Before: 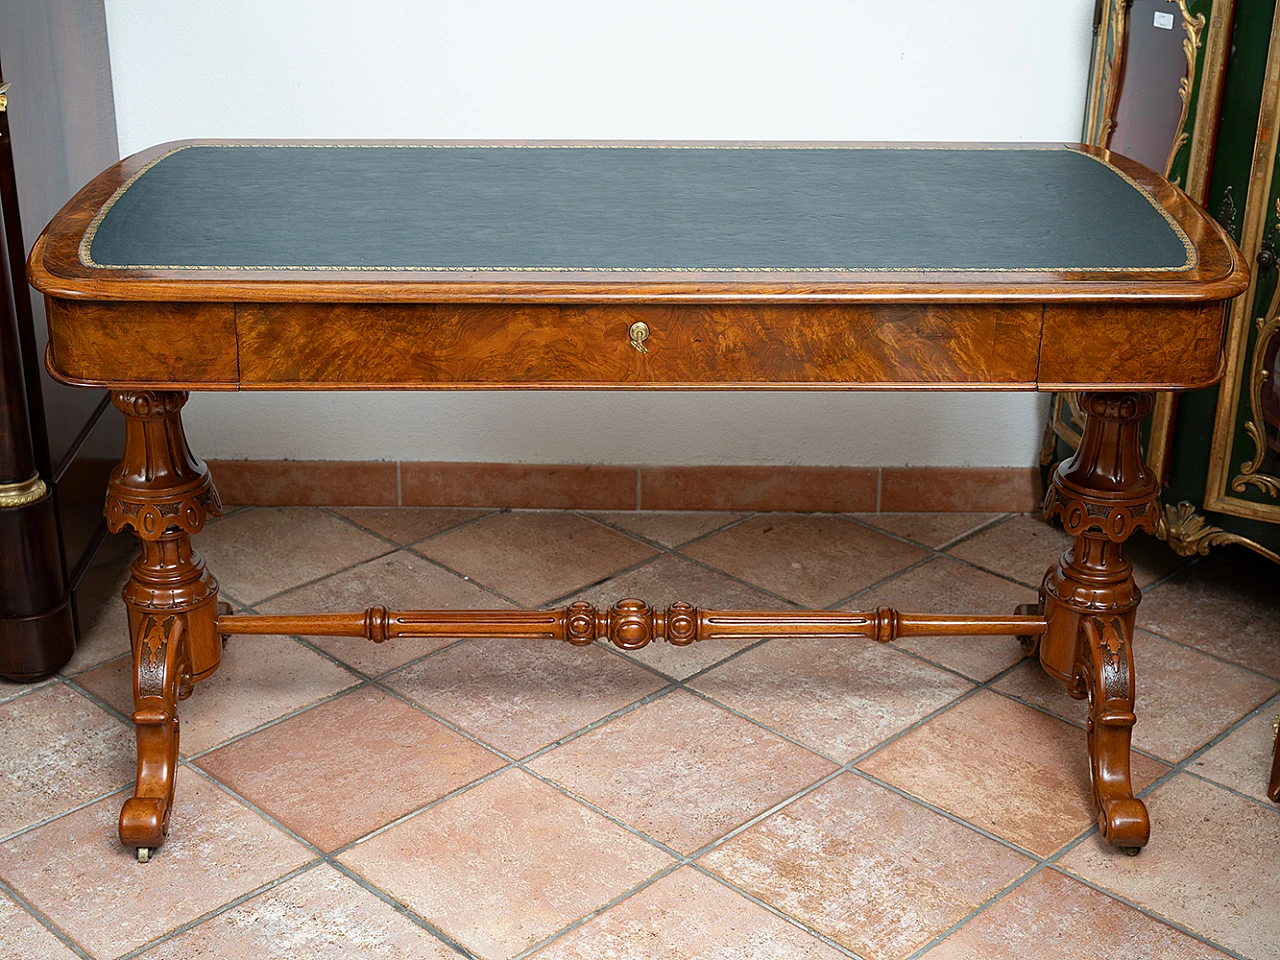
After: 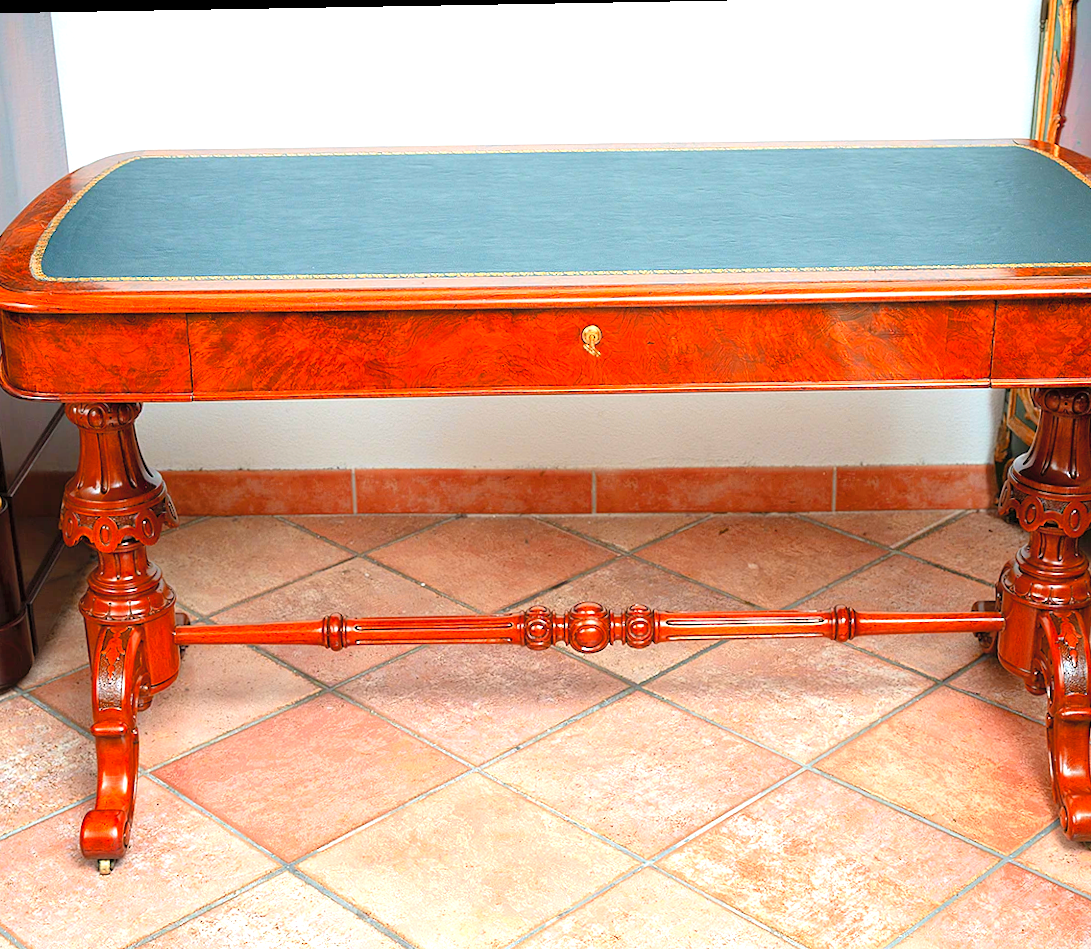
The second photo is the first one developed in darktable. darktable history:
crop and rotate: angle 1°, left 4.14%, top 0.785%, right 11.711%, bottom 2.578%
exposure: exposure 0.724 EV, compensate highlight preservation false
color zones: curves: ch1 [(0, 0.469) (0.072, 0.457) (0.243, 0.494) (0.429, 0.5) (0.571, 0.5) (0.714, 0.5) (0.857, 0.5) (1, 0.469)]; ch2 [(0, 0.499) (0.143, 0.467) (0.242, 0.436) (0.429, 0.493) (0.571, 0.5) (0.714, 0.5) (0.857, 0.5) (1, 0.499)]
contrast brightness saturation: contrast 0.067, brightness 0.172, saturation 0.408
color balance rgb: perceptual saturation grading › global saturation 35.628%
